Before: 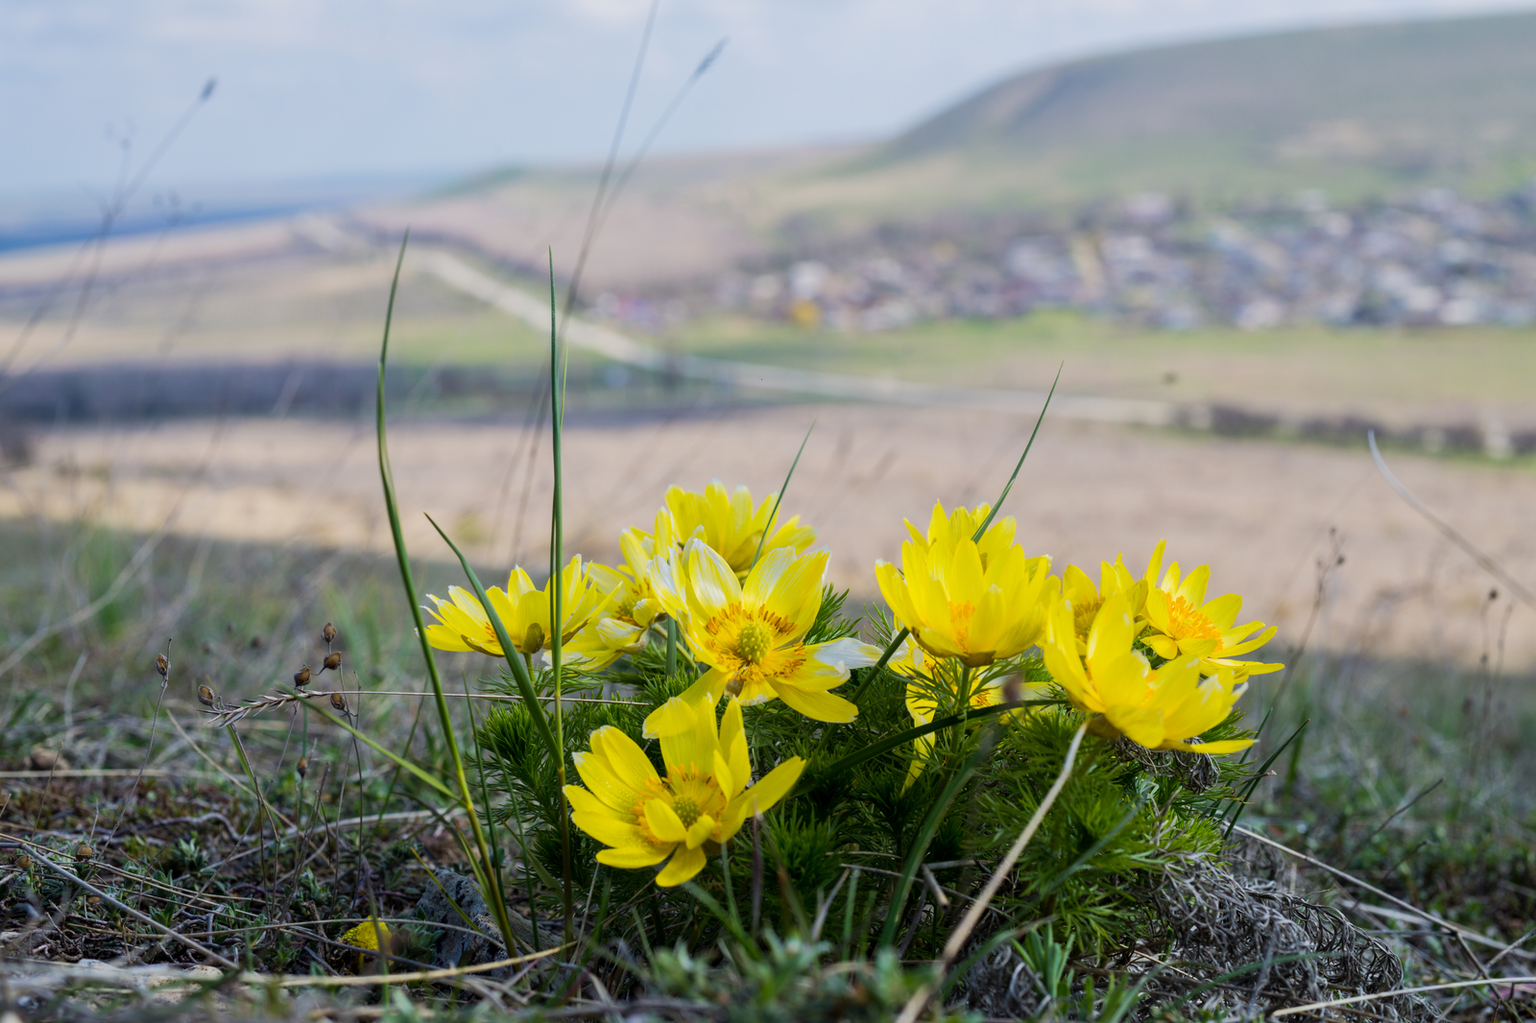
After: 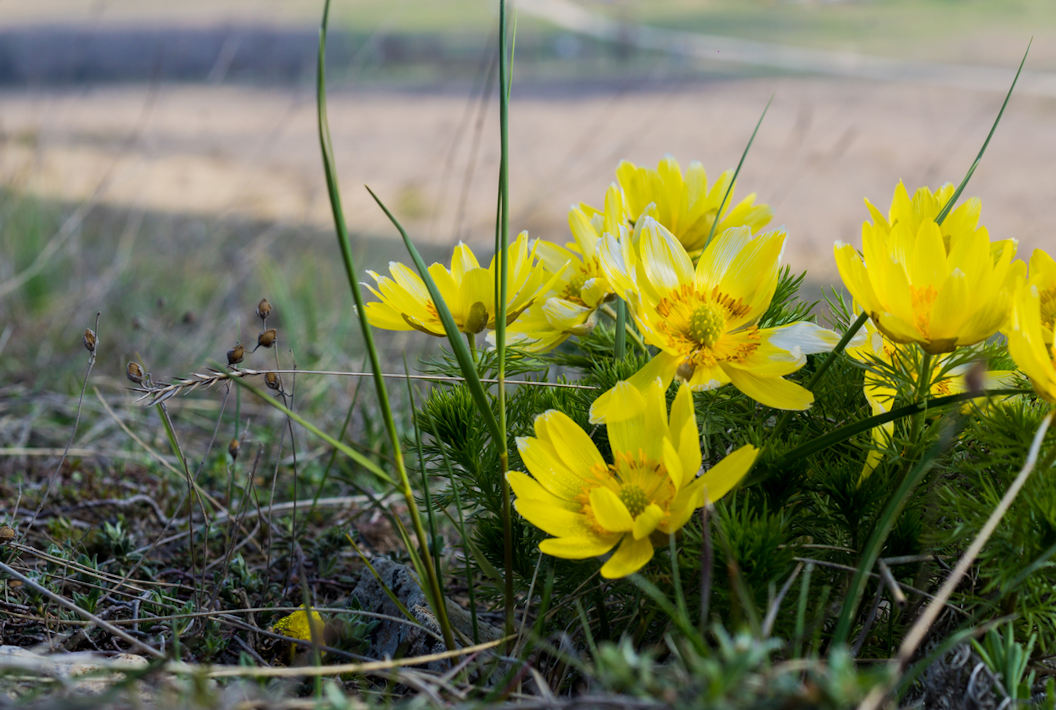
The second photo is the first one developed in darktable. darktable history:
crop and rotate: angle -0.792°, left 3.942%, top 31.991%, right 28.637%
